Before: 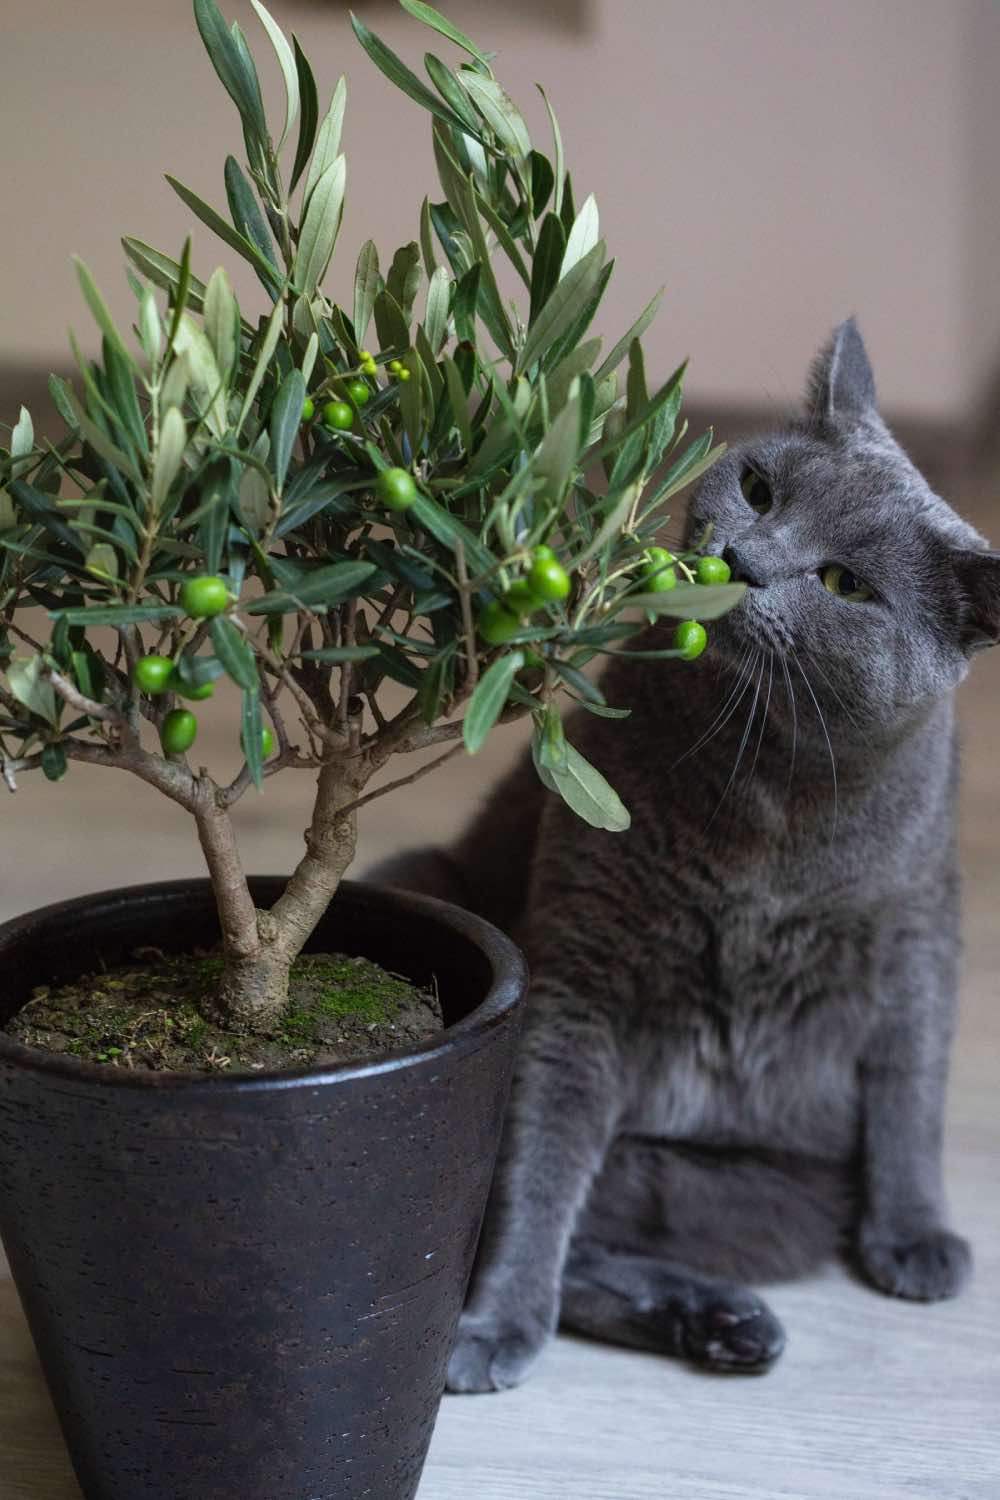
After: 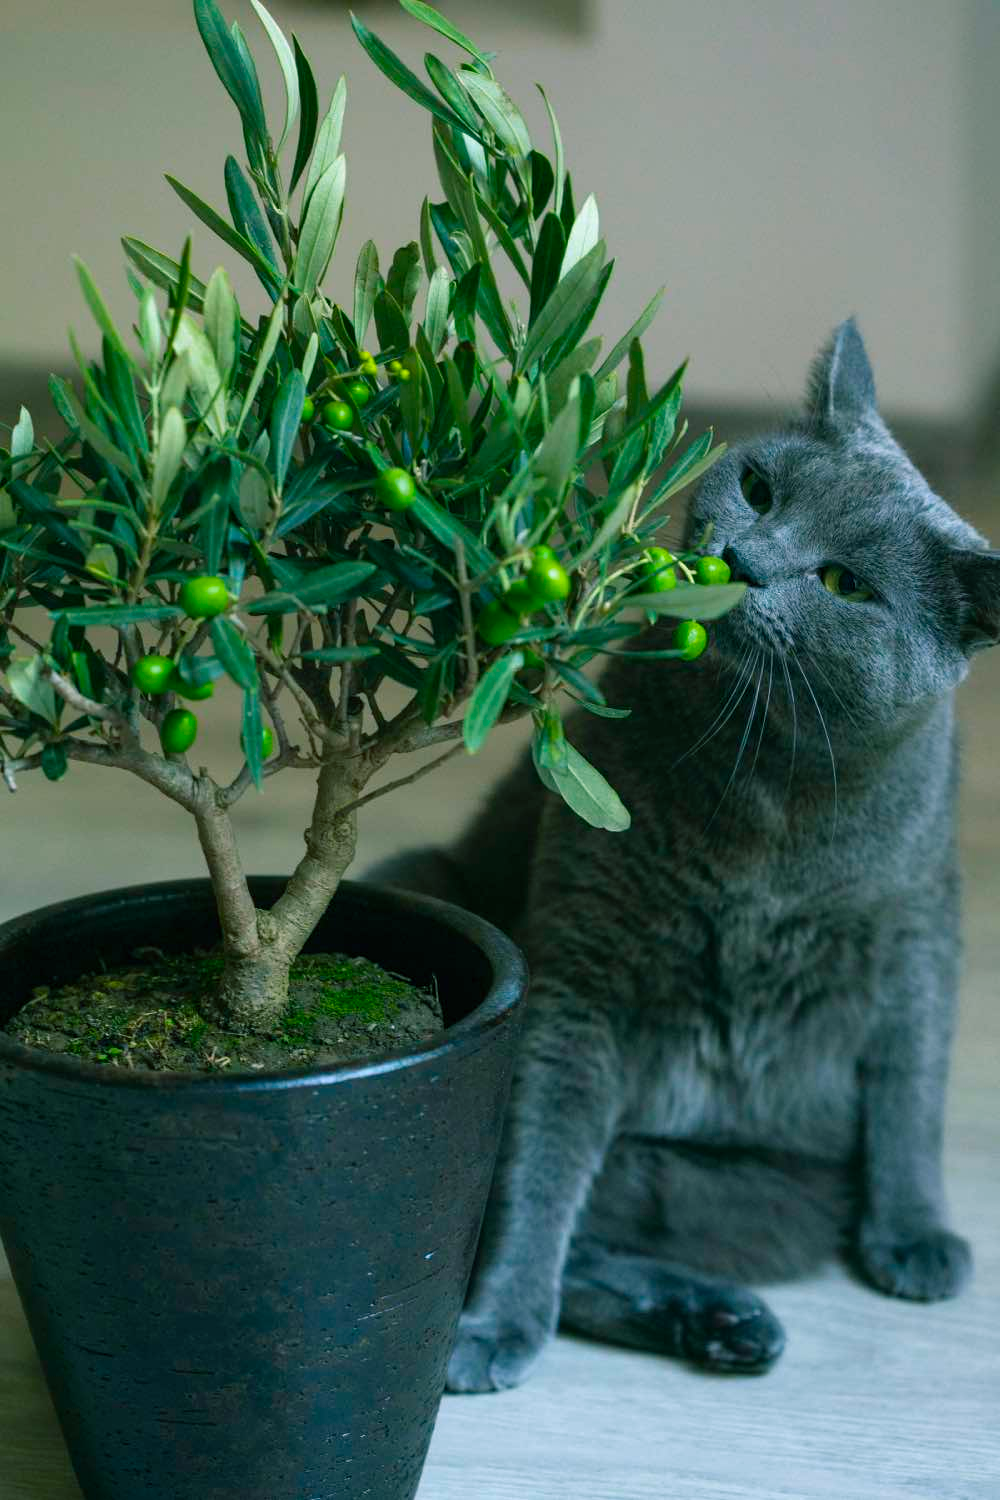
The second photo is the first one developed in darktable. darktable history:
color balance rgb: power › chroma 2.122%, power › hue 164.51°, perceptual saturation grading › global saturation 38.722%, global vibrance 6.055%
